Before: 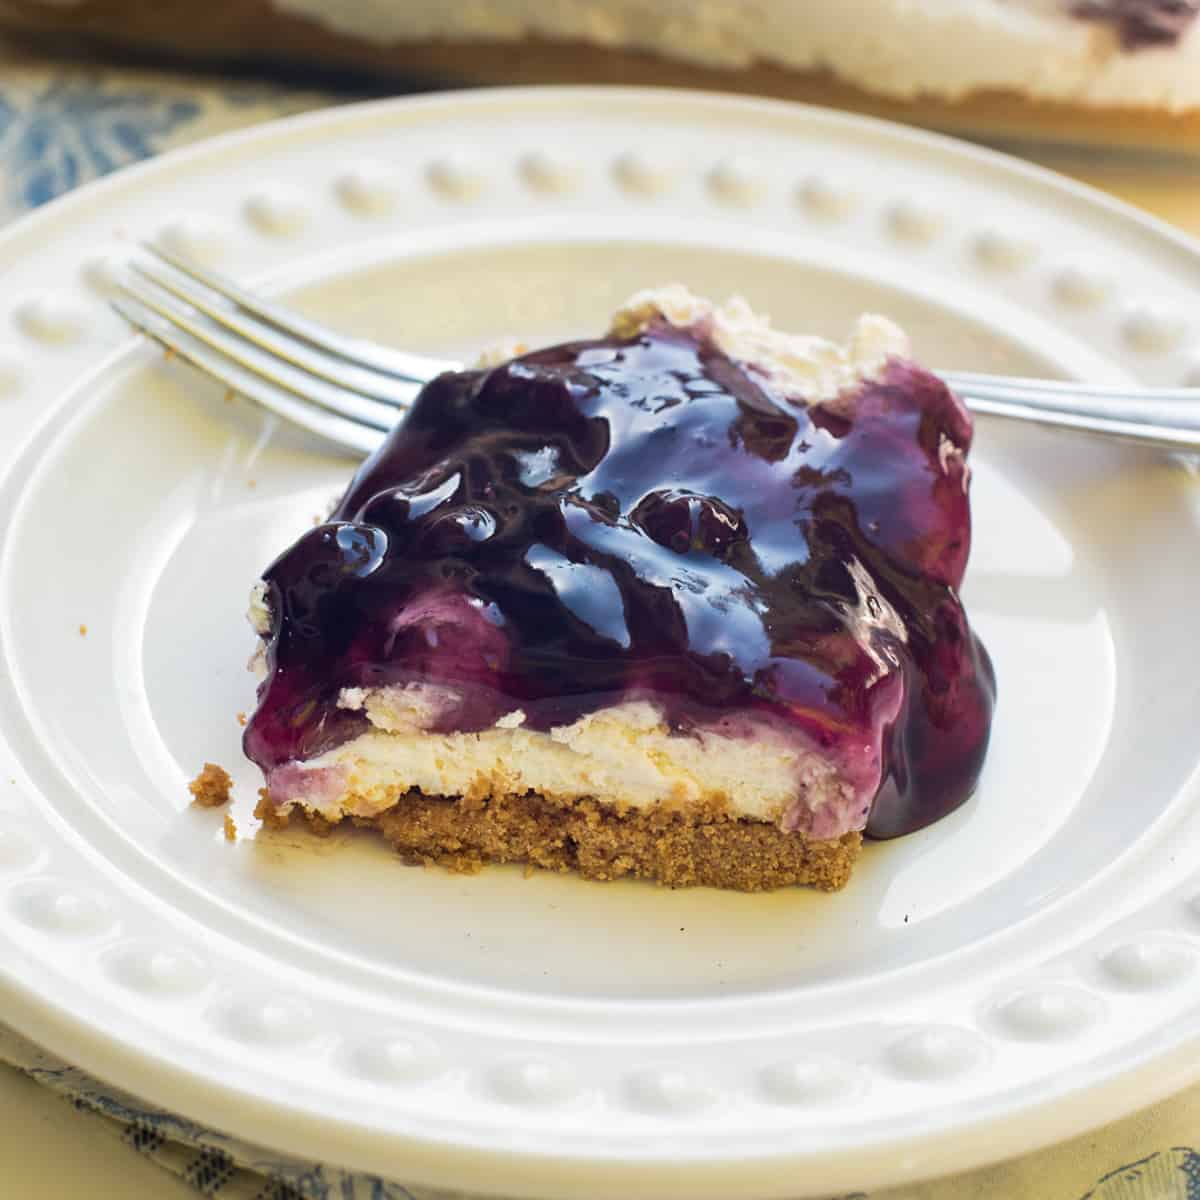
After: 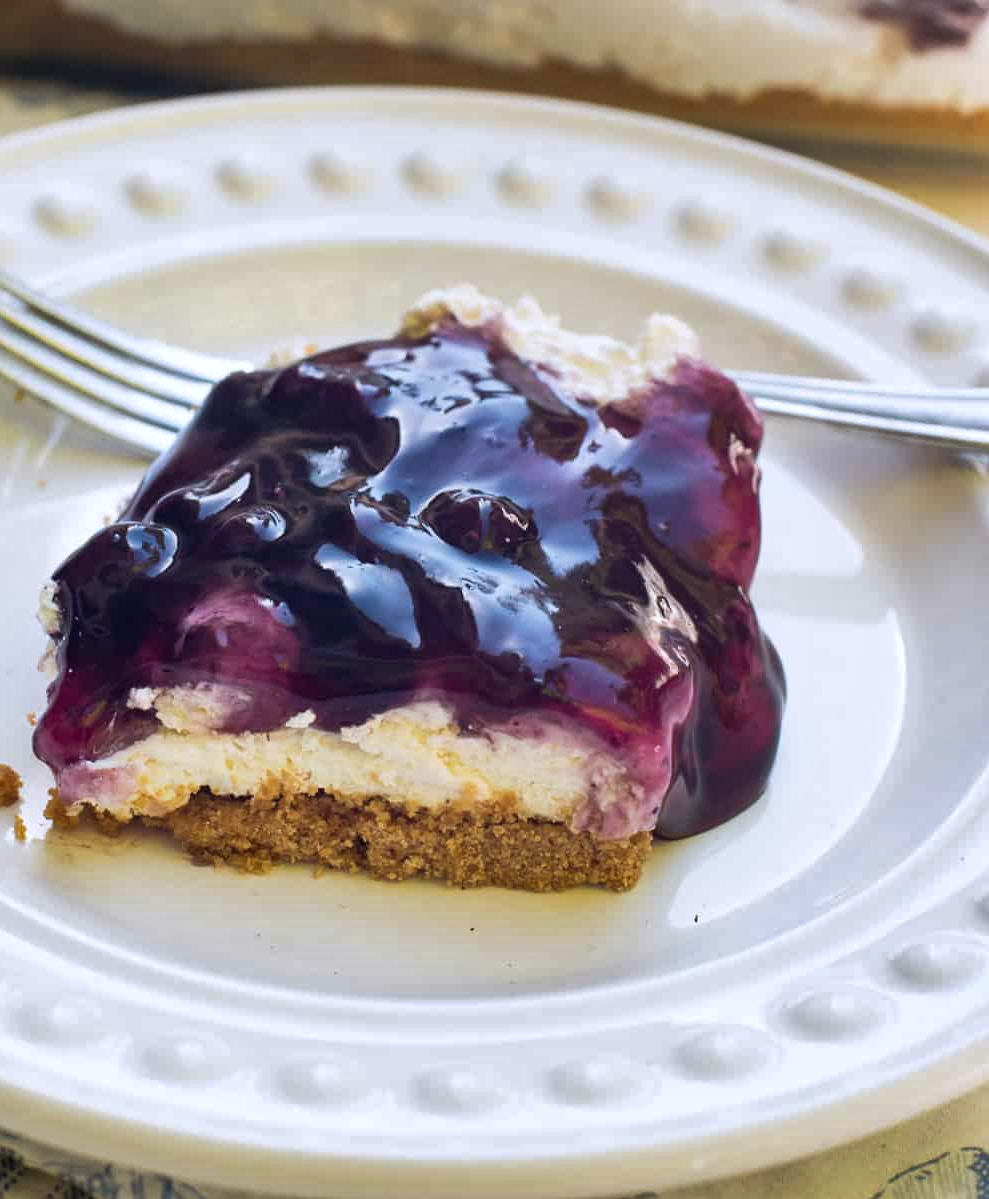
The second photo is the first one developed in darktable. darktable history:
crop: left 17.582%, bottom 0.031%
color calibration: illuminant as shot in camera, x 0.358, y 0.373, temperature 4628.91 K
shadows and highlights: low approximation 0.01, soften with gaussian
white balance: red 1, blue 1
